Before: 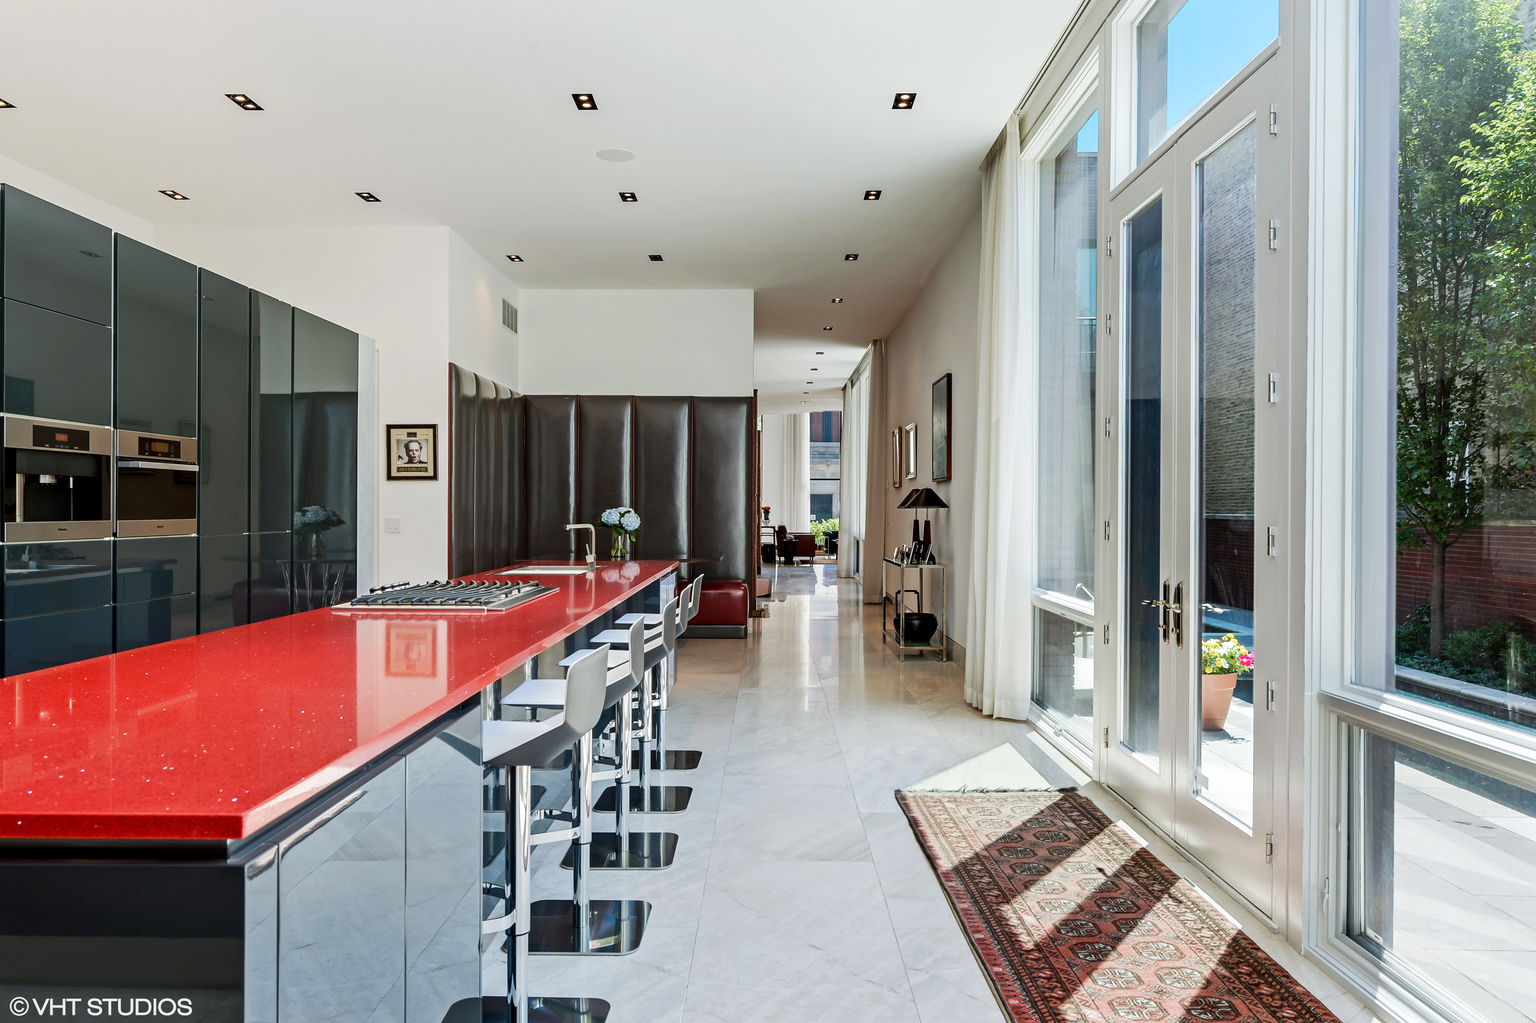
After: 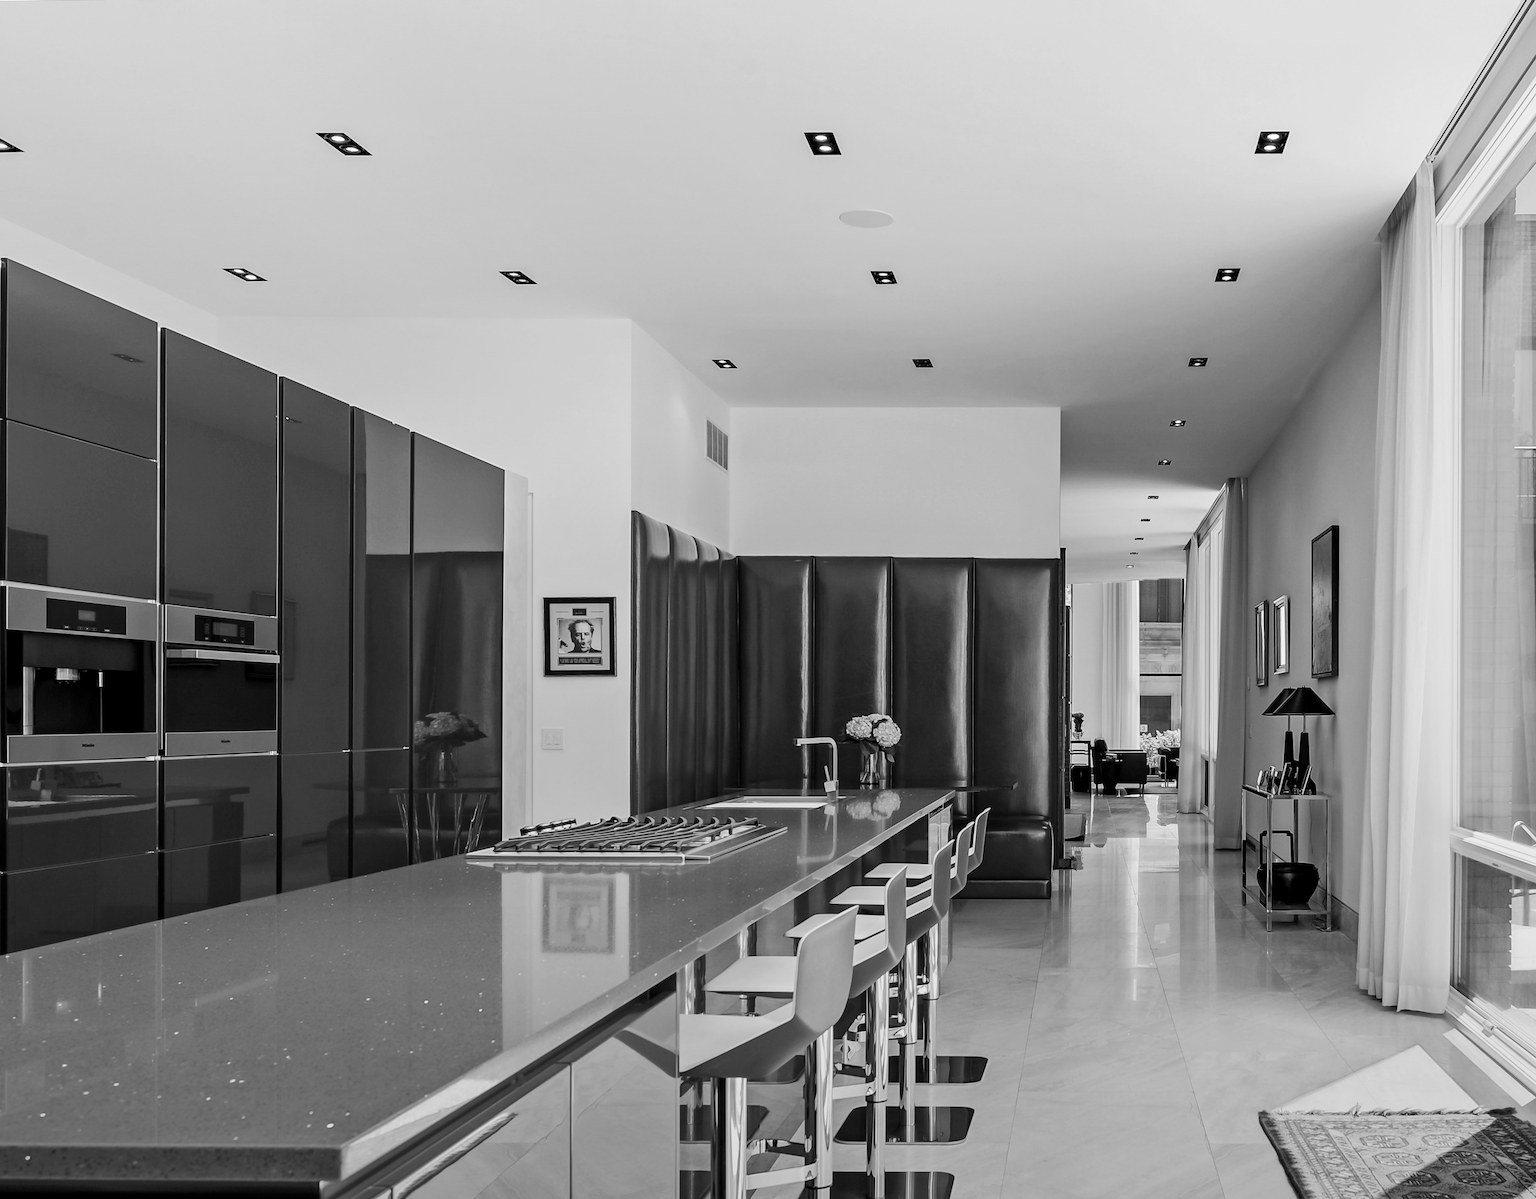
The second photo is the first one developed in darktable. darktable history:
graduated density: rotation -180°, offset 24.95
crop: right 28.885%, bottom 16.626%
color calibration: illuminant as shot in camera, x 0.462, y 0.419, temperature 2651.64 K
monochrome: size 3.1
